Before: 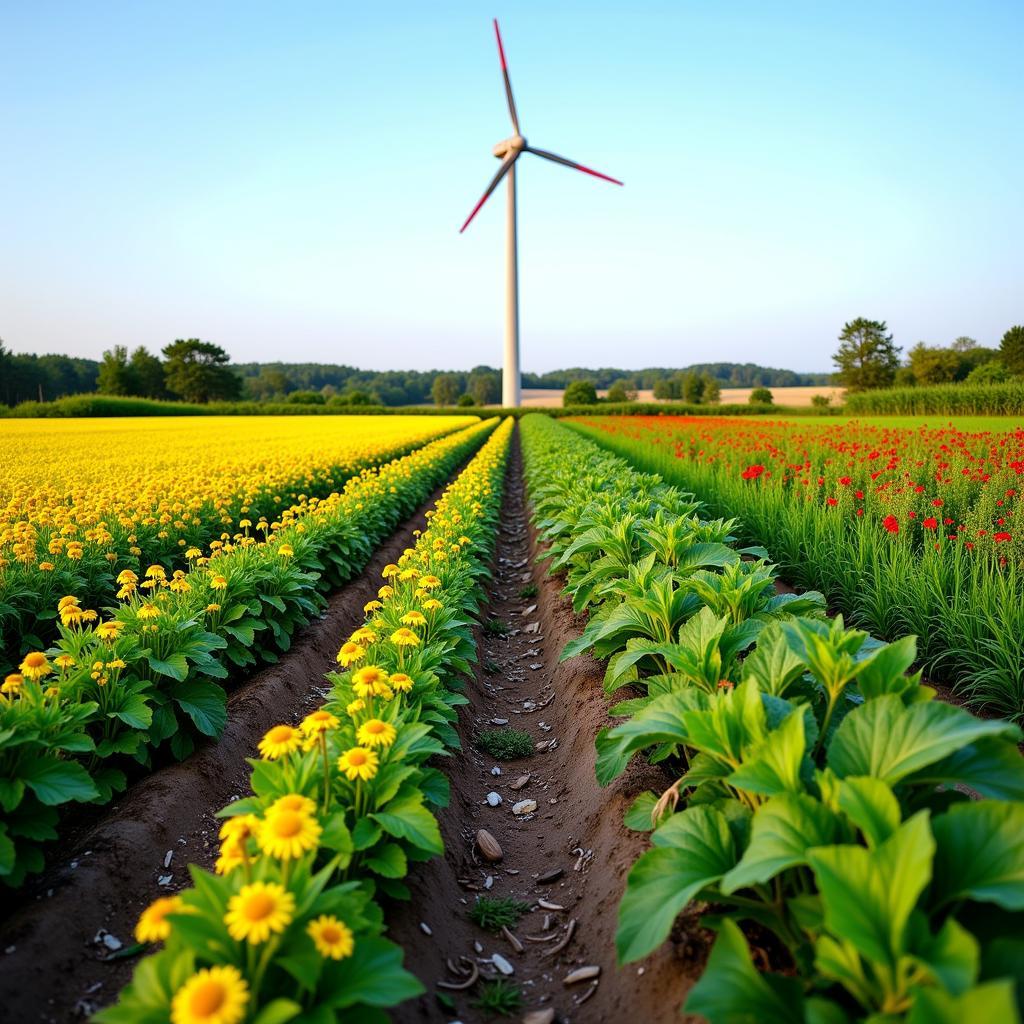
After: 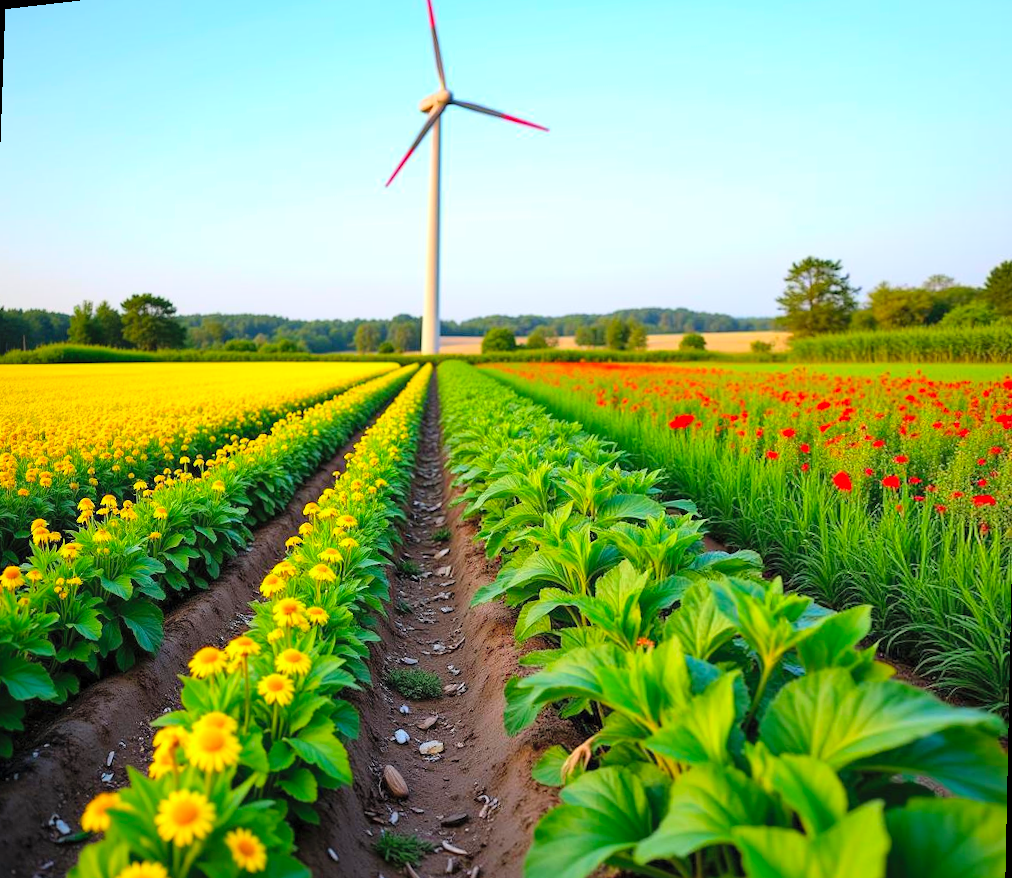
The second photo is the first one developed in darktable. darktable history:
contrast brightness saturation: contrast 0.07, brightness 0.18, saturation 0.4
rotate and perspective: rotation 1.69°, lens shift (vertical) -0.023, lens shift (horizontal) -0.291, crop left 0.025, crop right 0.988, crop top 0.092, crop bottom 0.842
